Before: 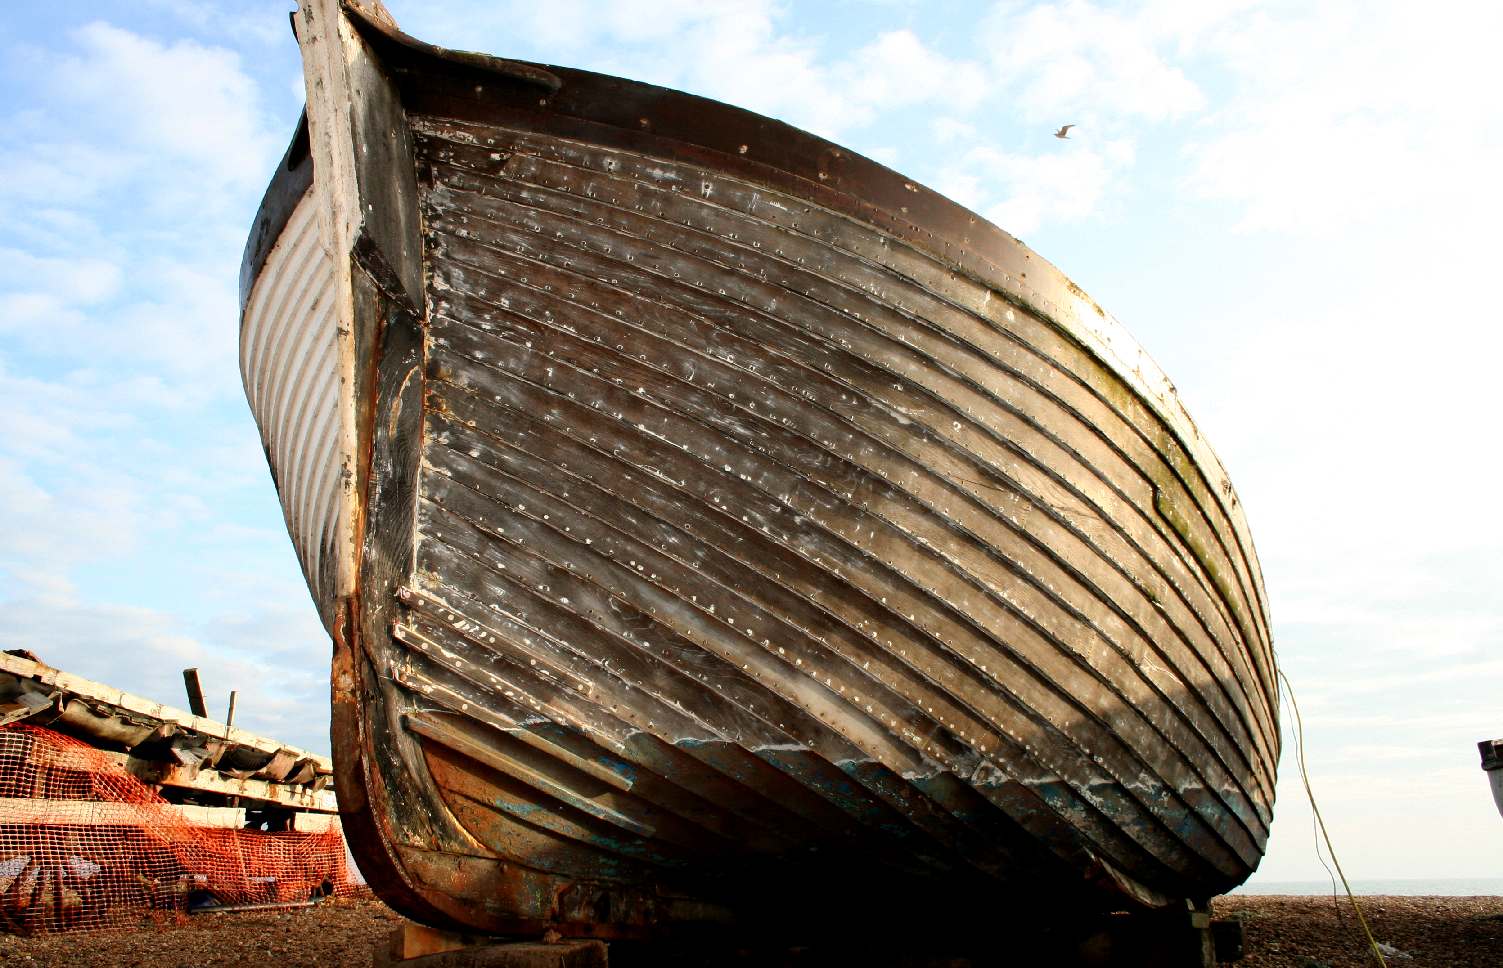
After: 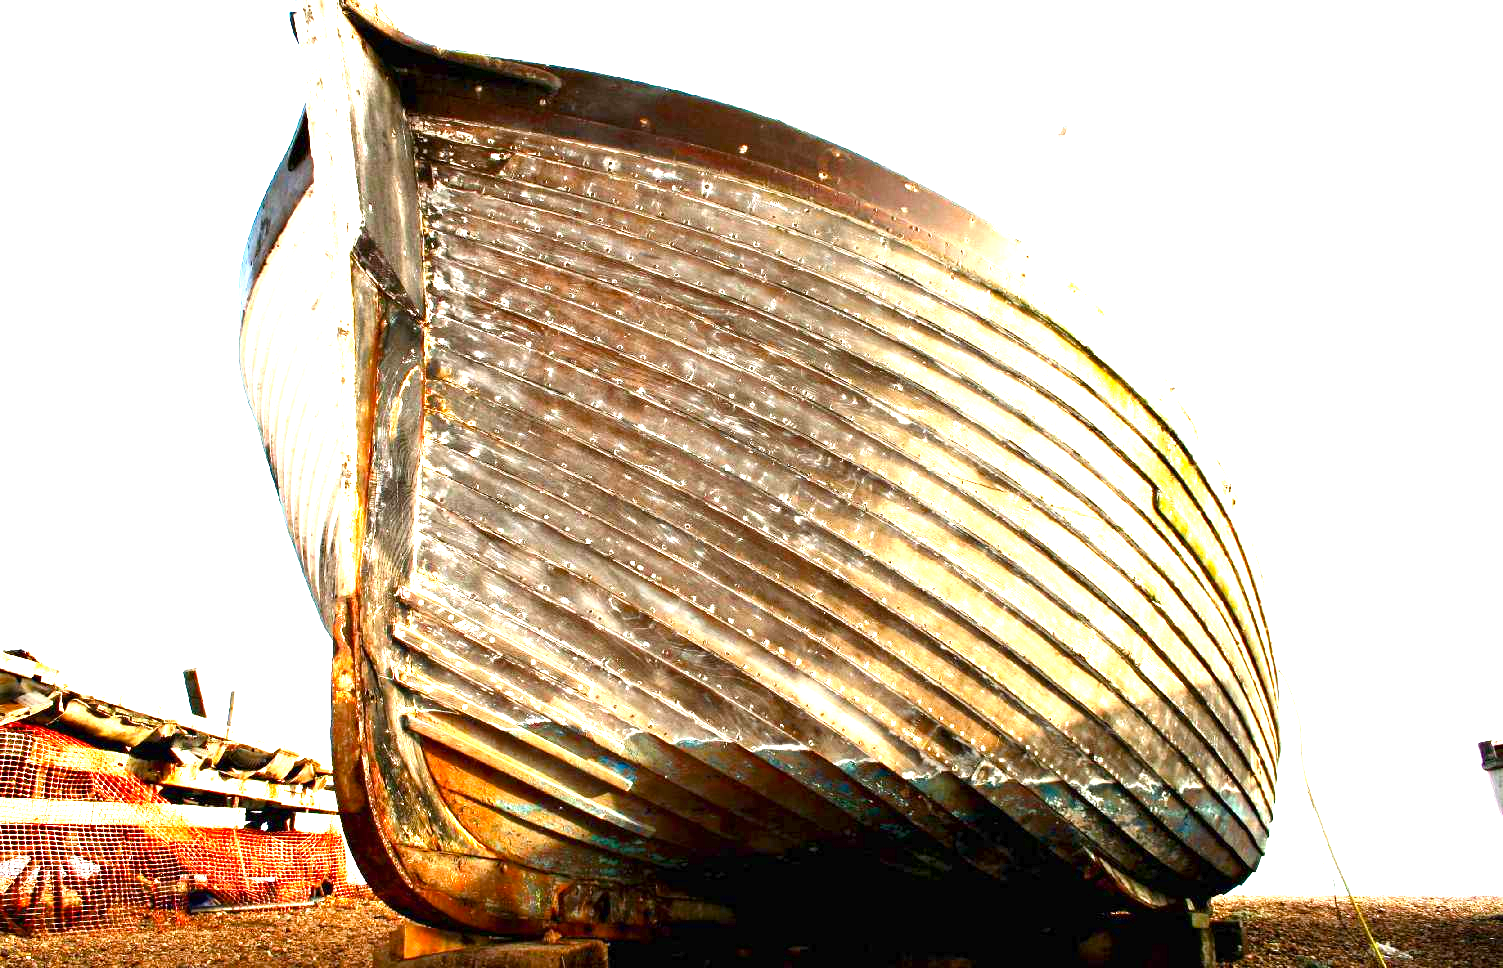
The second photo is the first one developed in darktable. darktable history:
exposure: exposure 2.207 EV, compensate highlight preservation false
color balance rgb: linear chroma grading › shadows -8%, linear chroma grading › global chroma 10%, perceptual saturation grading › global saturation 2%, perceptual saturation grading › highlights -2%, perceptual saturation grading › mid-tones 4%, perceptual saturation grading › shadows 8%, perceptual brilliance grading › global brilliance 2%, perceptual brilliance grading › highlights -4%, global vibrance 16%, saturation formula JzAzBz (2021)
